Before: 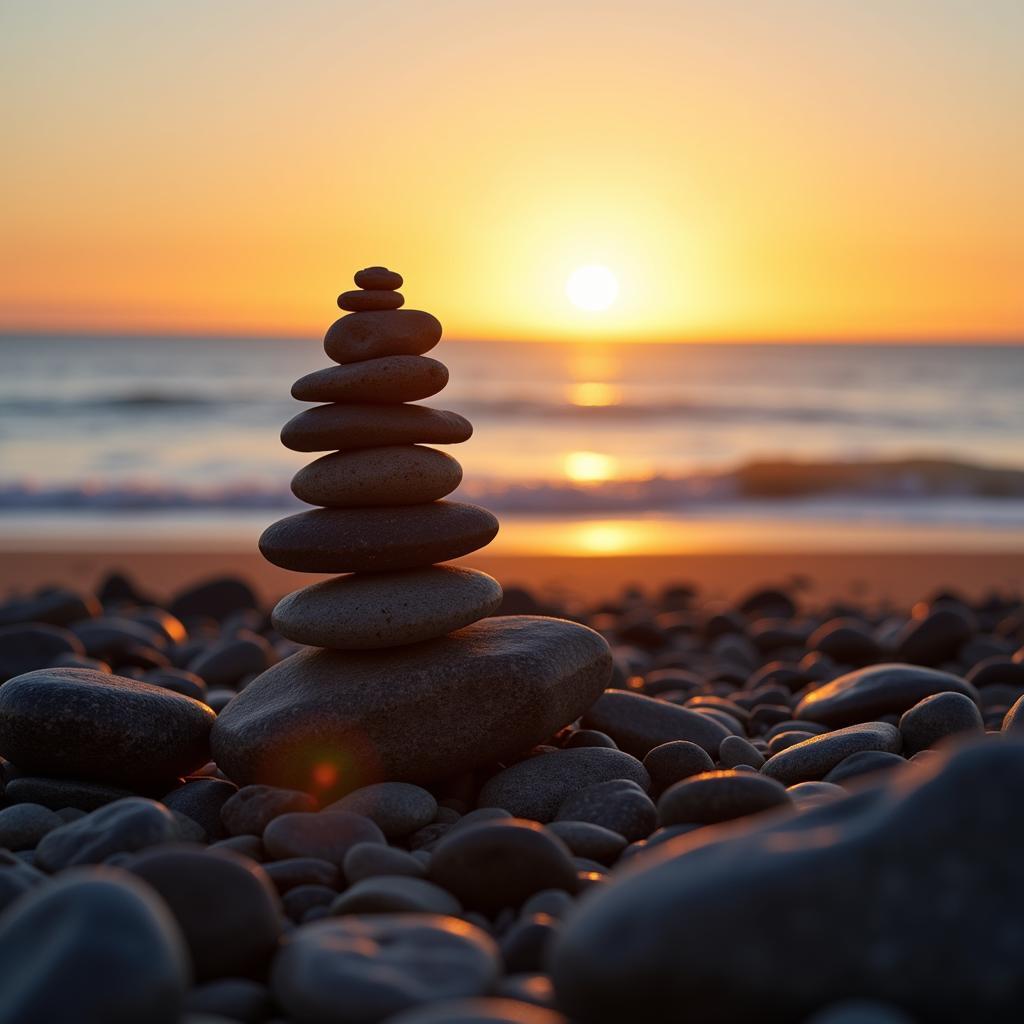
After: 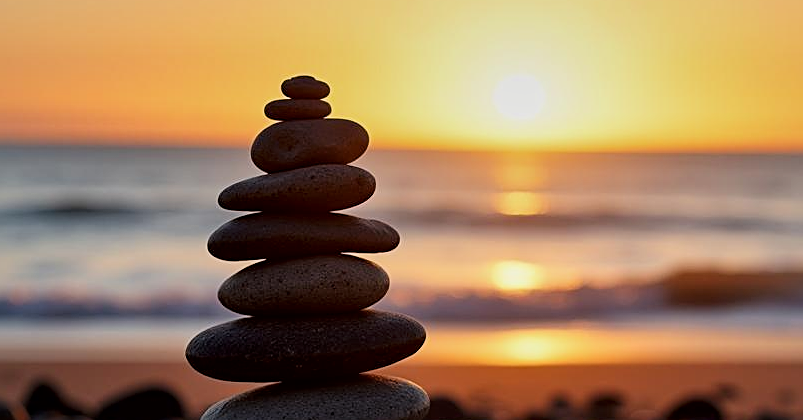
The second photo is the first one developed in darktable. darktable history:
color correction: highlights b* -0.027
sharpen: amount 0.496
filmic rgb: black relative exposure -8.03 EV, white relative exposure 3.8 EV, hardness 4.4, color science v6 (2022)
crop: left 7.147%, top 18.661%, right 14.38%, bottom 40.32%
local contrast: mode bilateral grid, contrast 50, coarseness 50, detail 150%, midtone range 0.2
